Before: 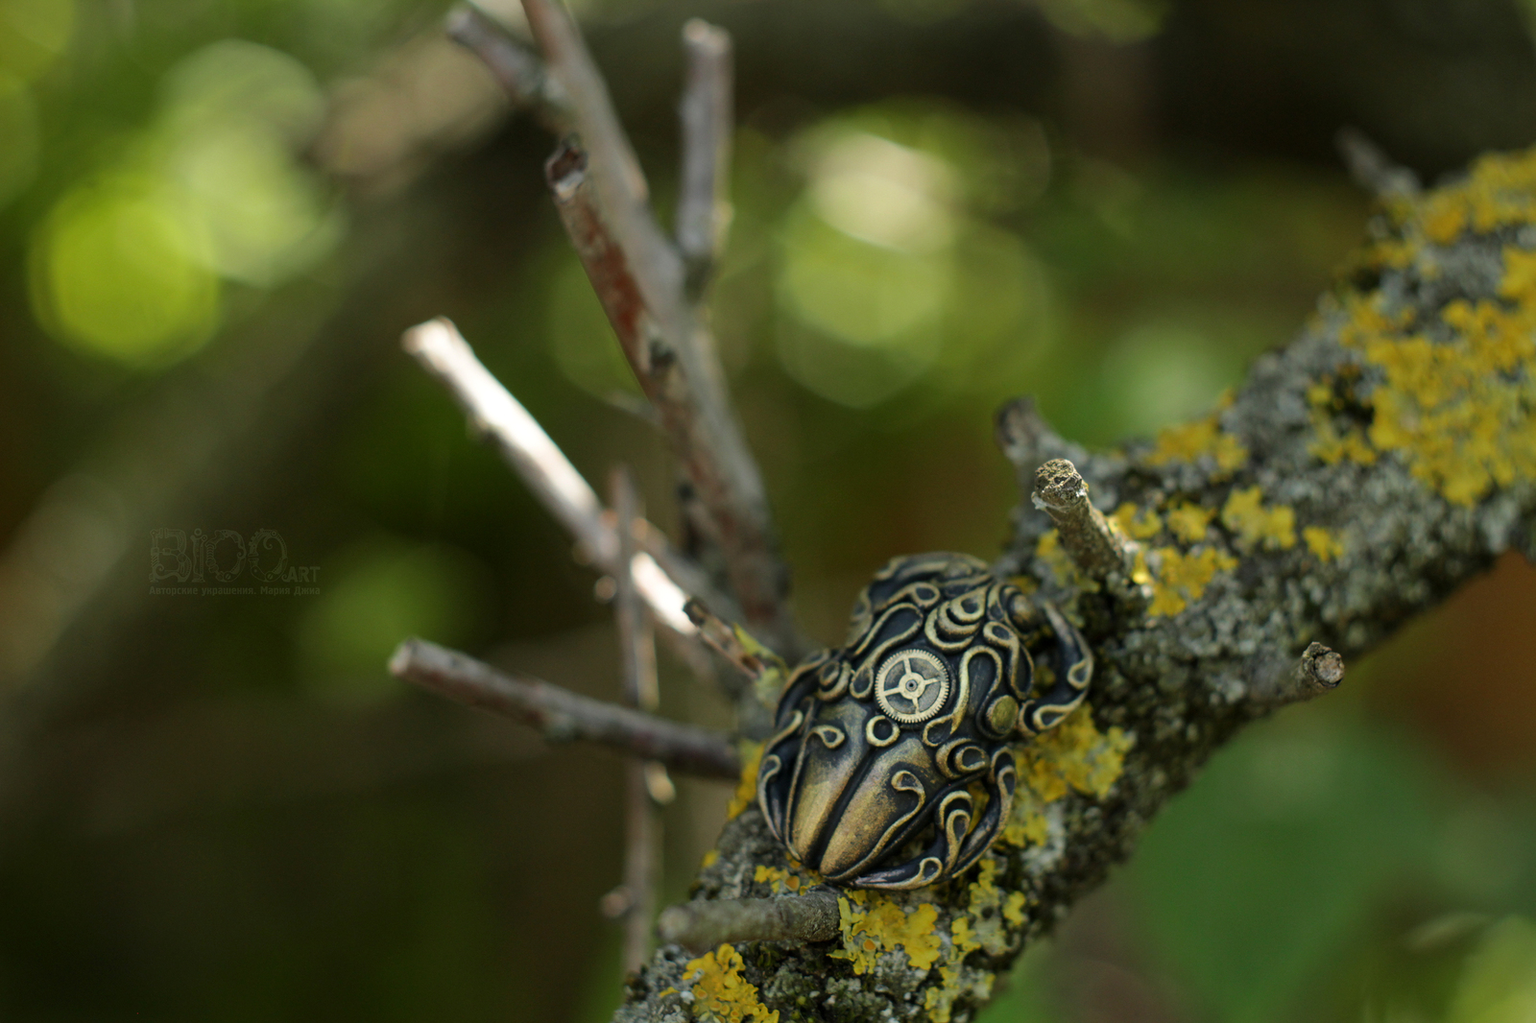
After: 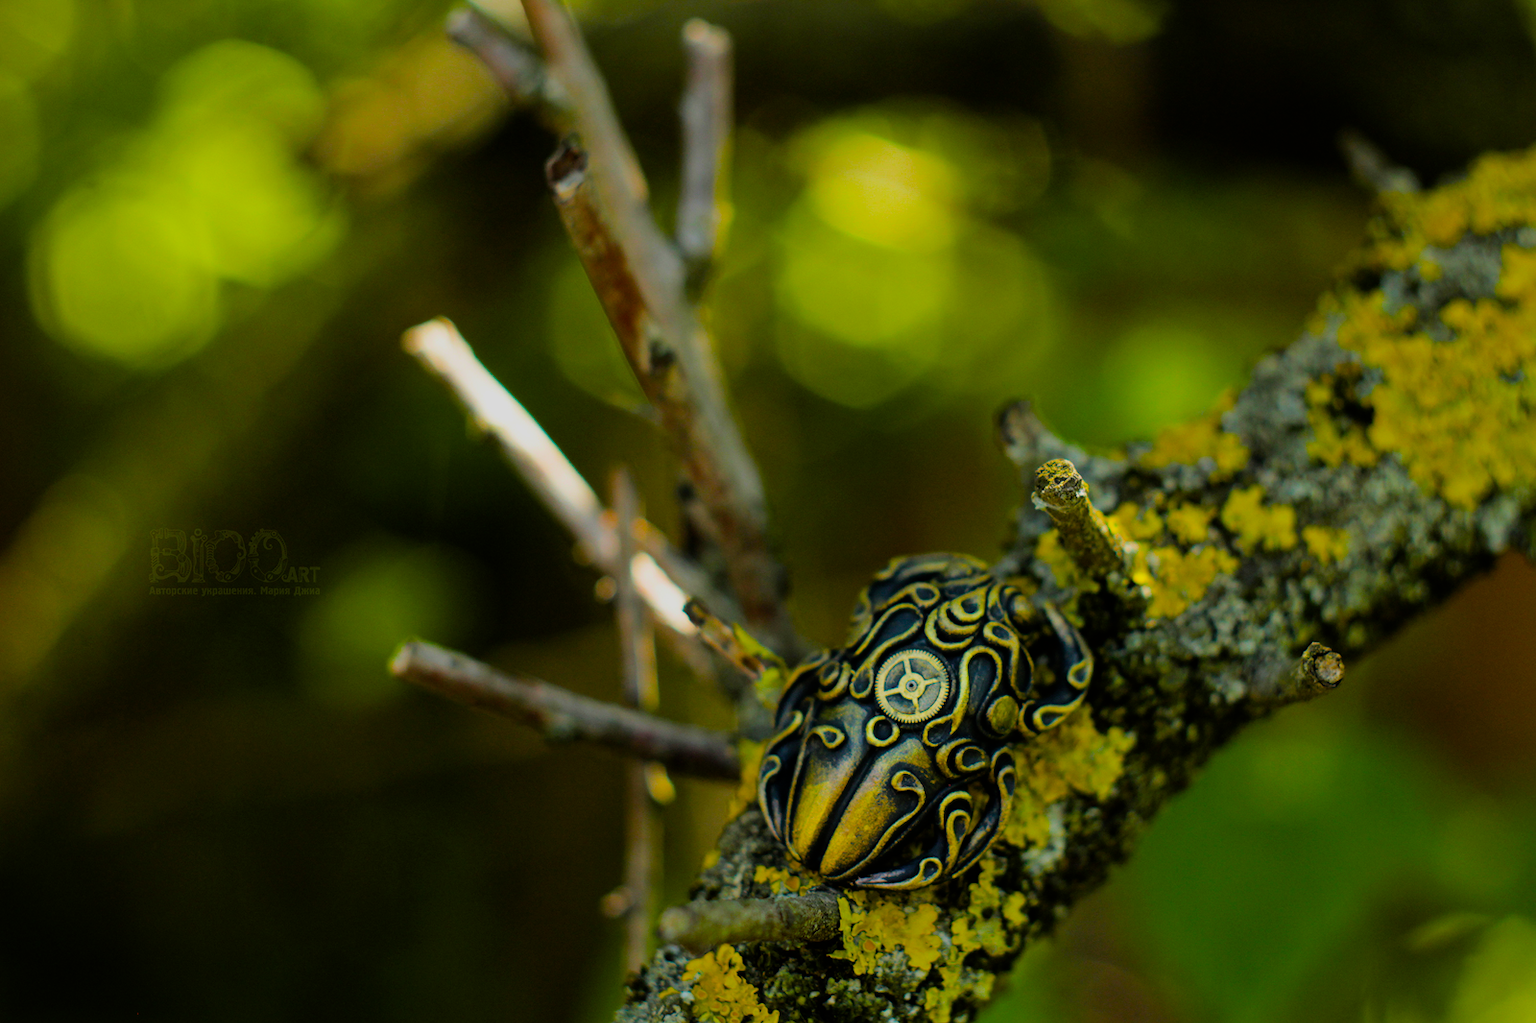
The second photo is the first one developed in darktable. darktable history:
tone equalizer: on, module defaults
color balance rgb: linear chroma grading › shadows 16.791%, linear chroma grading › highlights 61.746%, linear chroma grading › global chroma 49.429%, perceptual saturation grading › global saturation 4.361%, global vibrance 20%
filmic rgb: black relative exposure -7.65 EV, white relative exposure 4.56 EV, hardness 3.61, contrast 1.108
